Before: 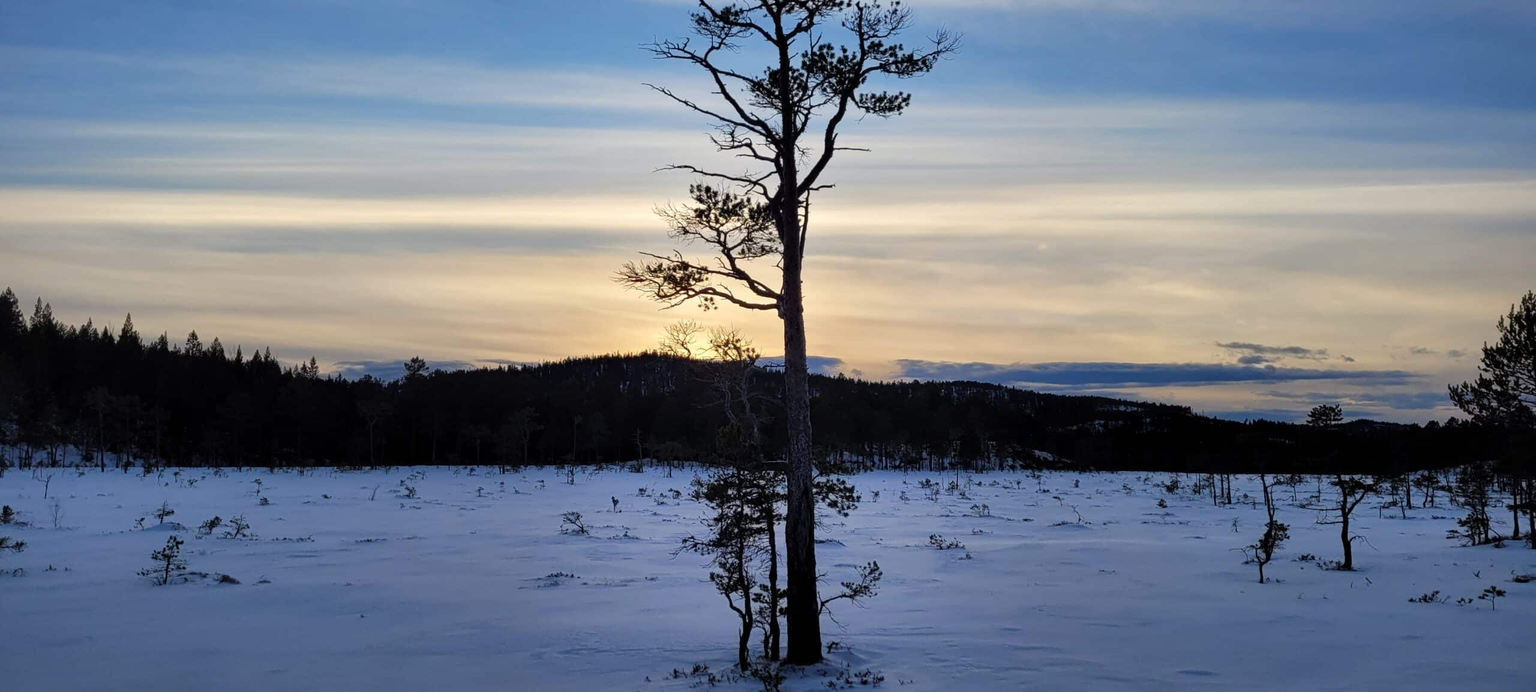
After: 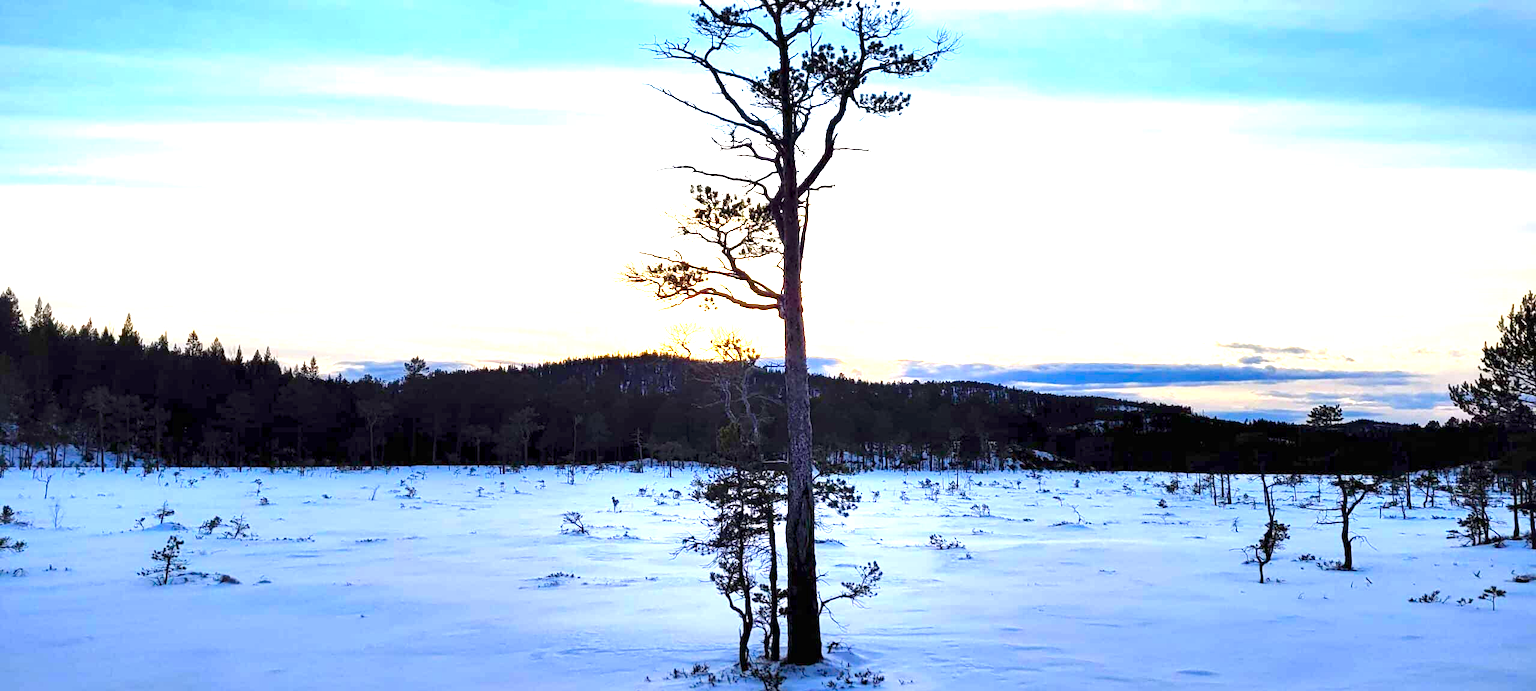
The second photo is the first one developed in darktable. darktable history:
exposure: exposure 2.003 EV, compensate highlight preservation false
color balance rgb: perceptual saturation grading › global saturation 20%, perceptual saturation grading › highlights 2.68%, perceptual saturation grading › shadows 50%
